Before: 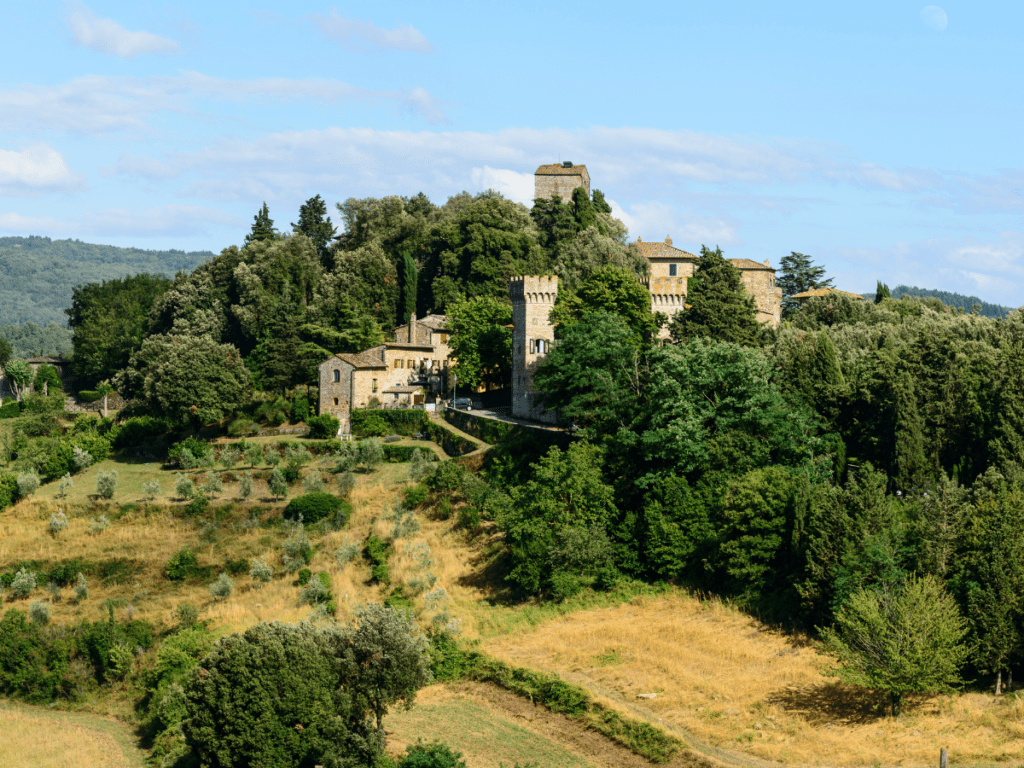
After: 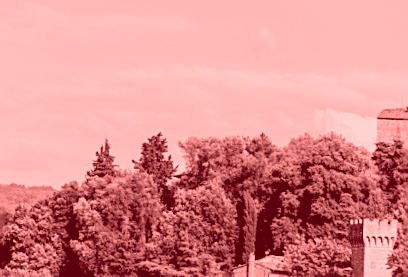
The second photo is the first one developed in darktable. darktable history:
sharpen: on, module defaults
rotate and perspective: rotation 1.57°, crop left 0.018, crop right 0.982, crop top 0.039, crop bottom 0.961
crop: left 15.452%, top 5.459%, right 43.956%, bottom 56.62%
colorize: saturation 60%, source mix 100%
filmic rgb: middle gray luminance 18.42%, black relative exposure -10.5 EV, white relative exposure 3.4 EV, threshold 6 EV, target black luminance 0%, hardness 6.03, latitude 99%, contrast 0.847, shadows ↔ highlights balance 0.505%, add noise in highlights 0, preserve chrominance max RGB, color science v3 (2019), use custom middle-gray values true, iterations of high-quality reconstruction 0, contrast in highlights soft, enable highlight reconstruction true
